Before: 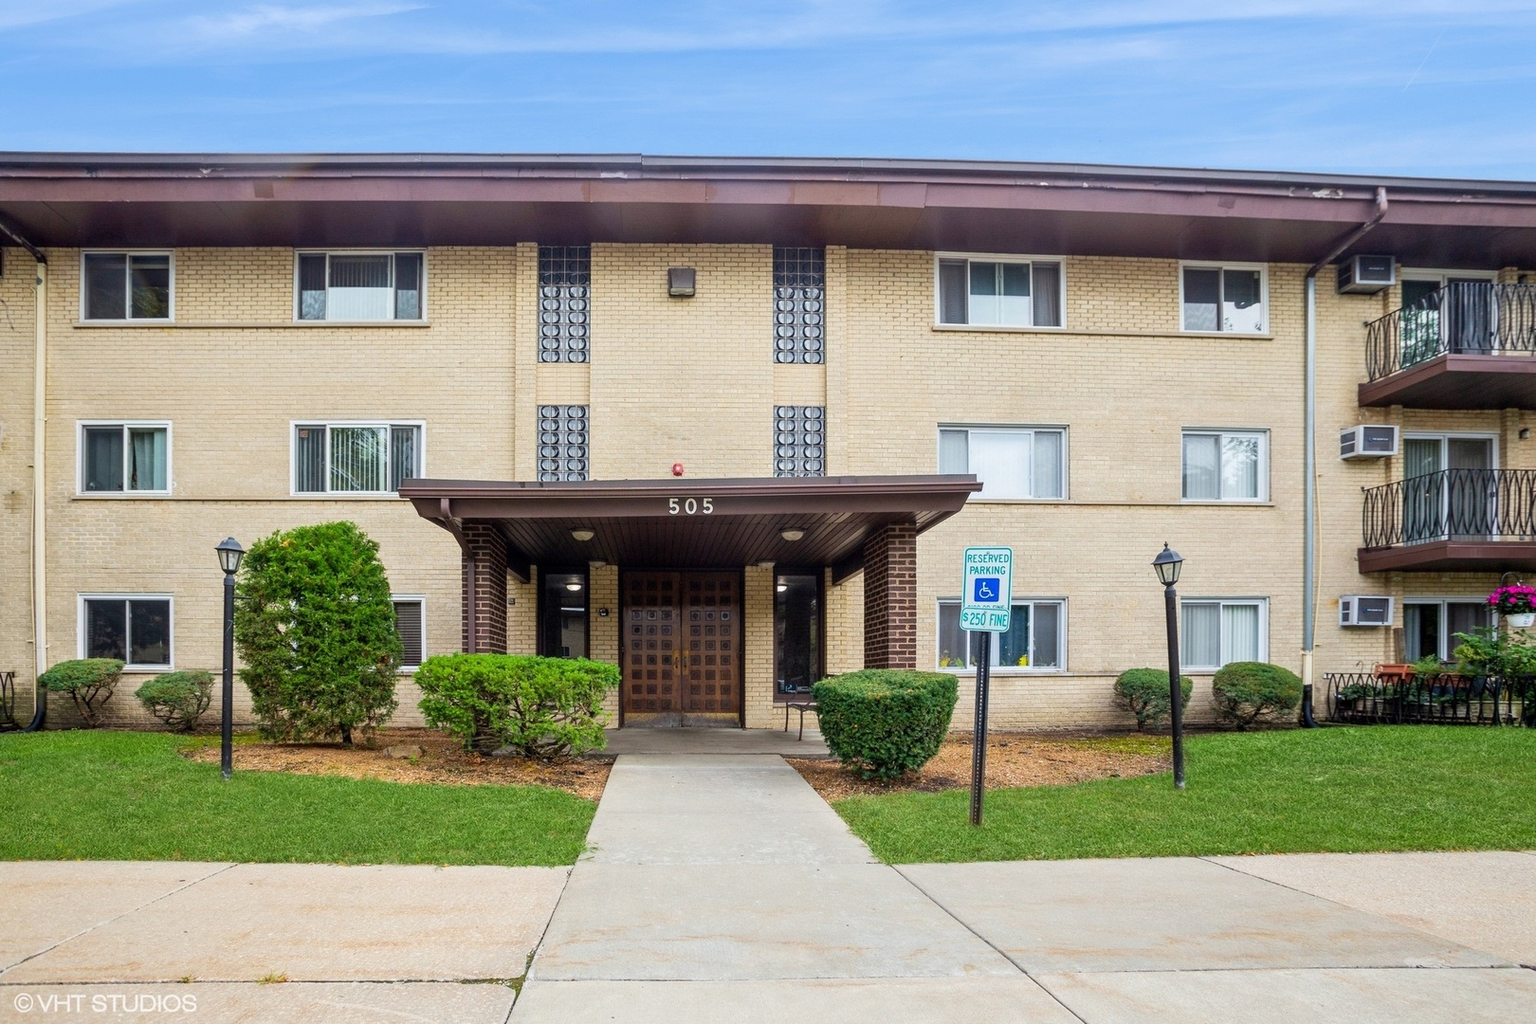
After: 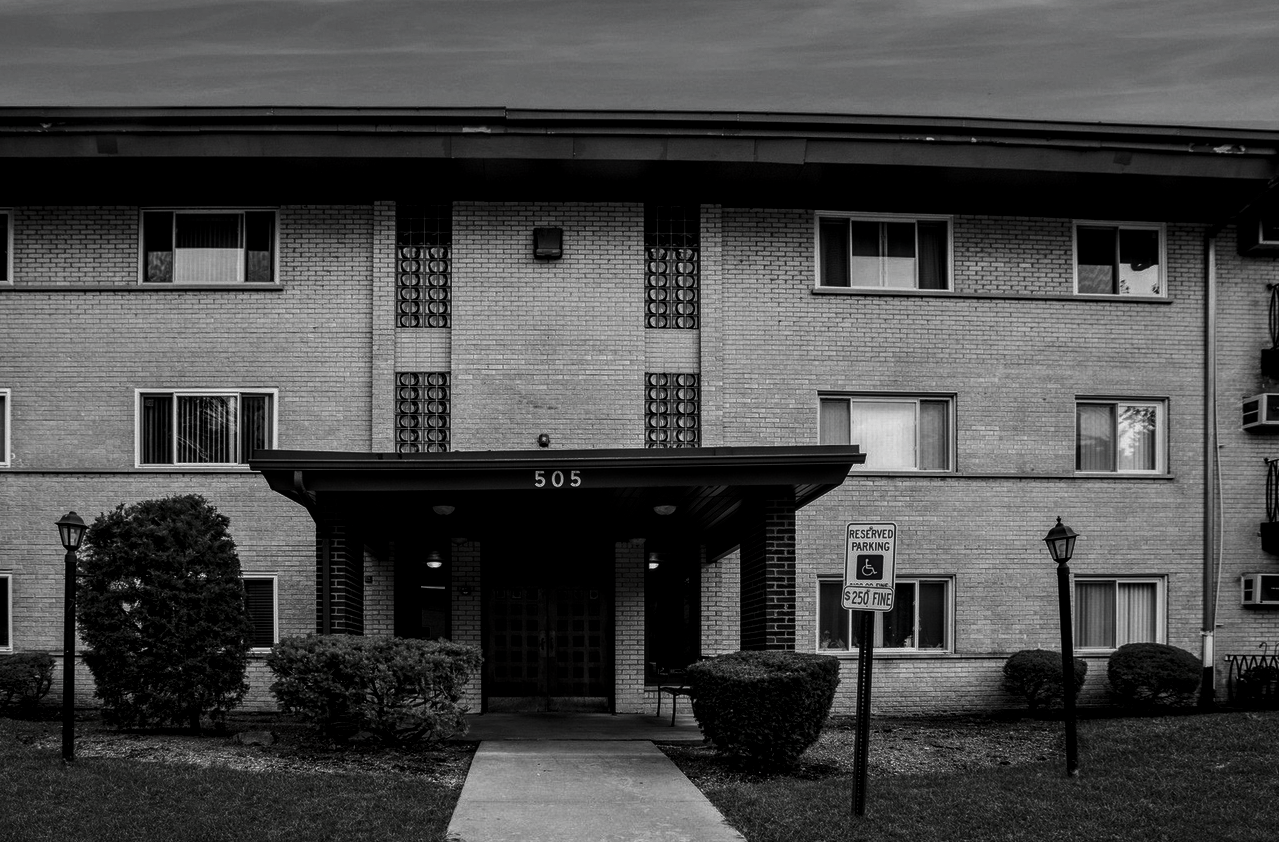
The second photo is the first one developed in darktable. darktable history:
crop and rotate: left 10.603%, top 5.136%, right 10.409%, bottom 16.837%
contrast brightness saturation: contrast 0.023, brightness -0.992, saturation -0.984
local contrast: detail 130%
